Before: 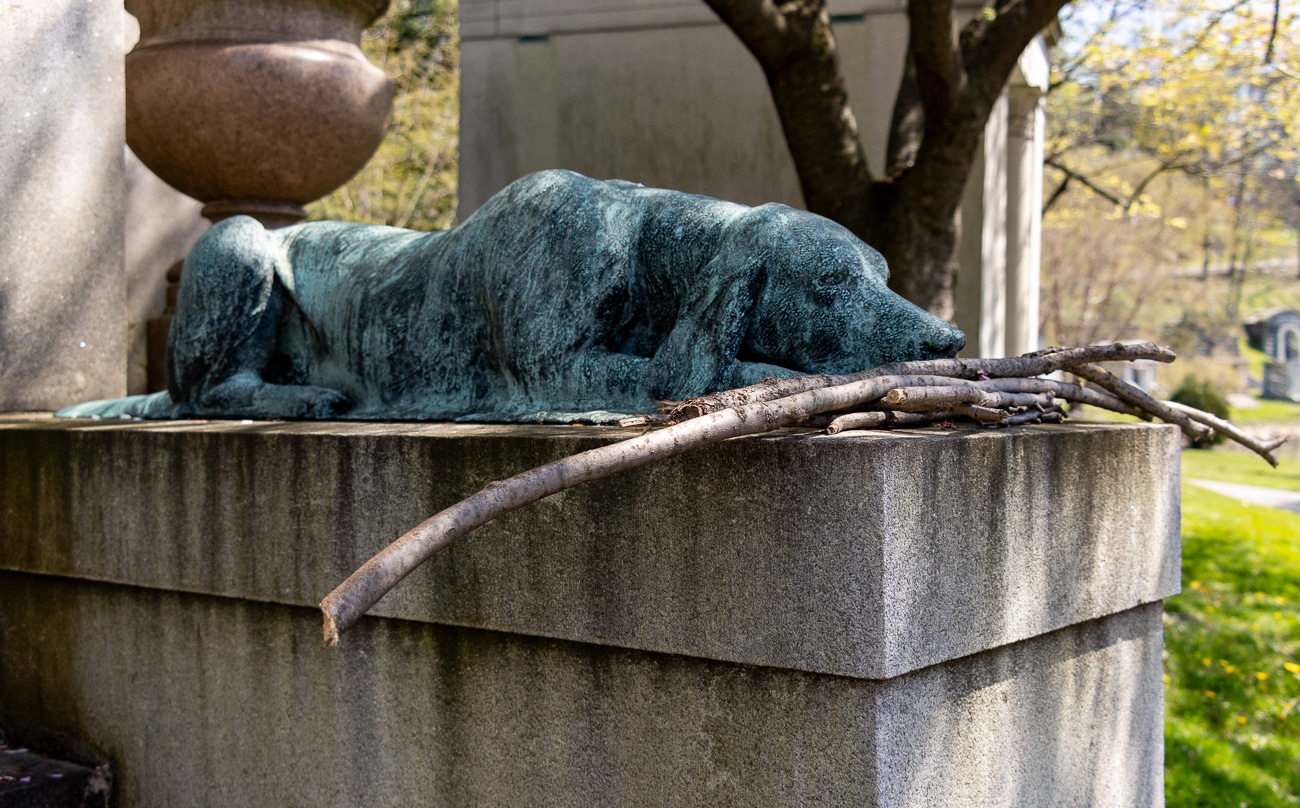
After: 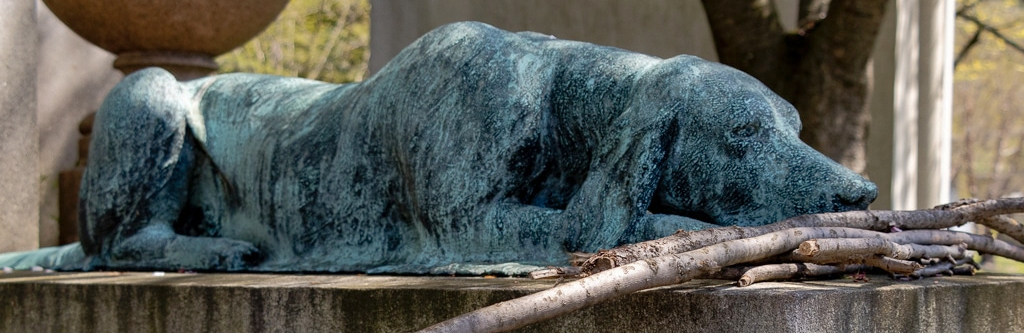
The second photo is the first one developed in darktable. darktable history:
shadows and highlights: on, module defaults
crop: left 6.844%, top 18.413%, right 14.373%, bottom 40.285%
